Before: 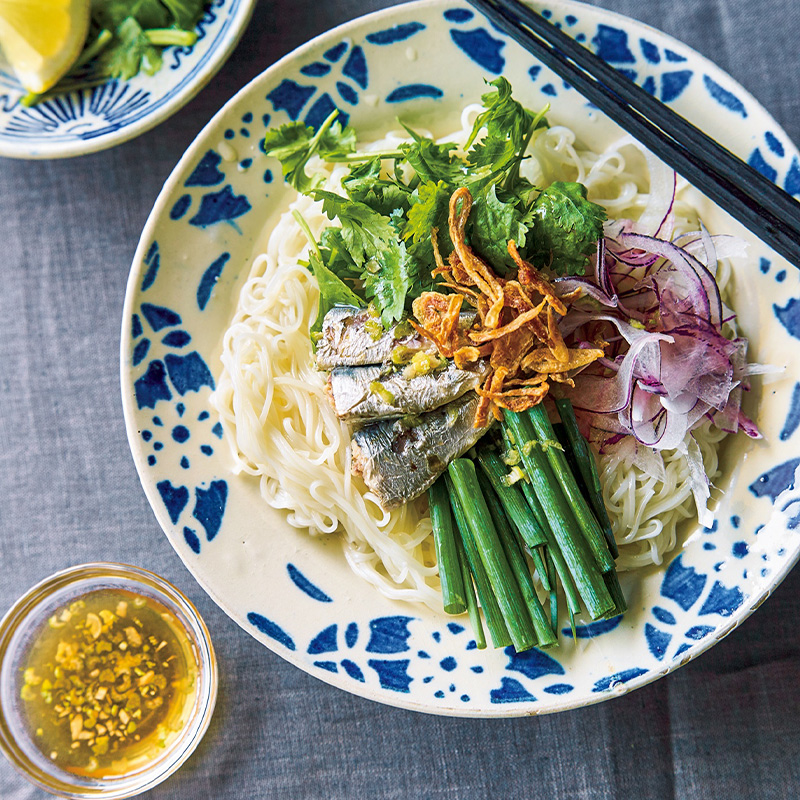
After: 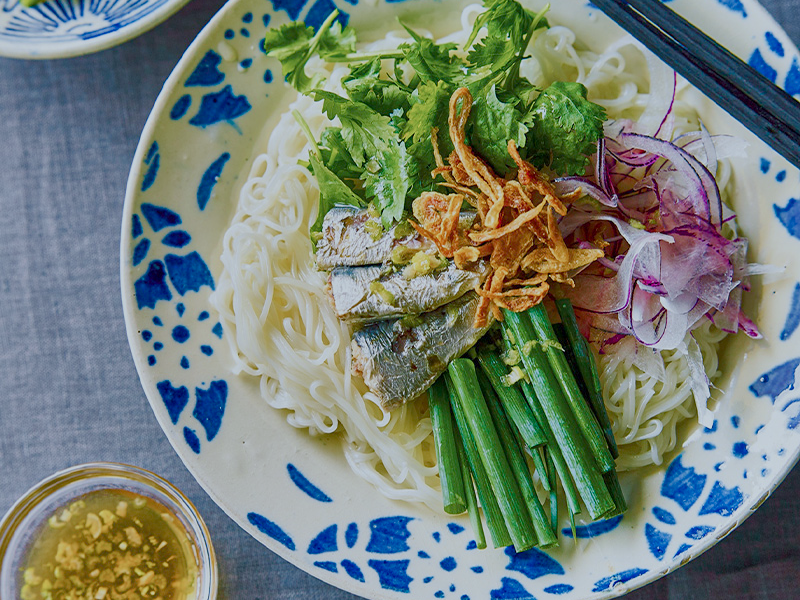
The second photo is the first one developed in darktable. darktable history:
white balance: red 0.925, blue 1.046
shadows and highlights: white point adjustment -3.64, highlights -63.34, highlights color adjustment 42%, soften with gaussian
crop and rotate: top 12.5%, bottom 12.5%
color balance rgb: shadows lift › chroma 1%, shadows lift › hue 113°, highlights gain › chroma 0.2%, highlights gain › hue 333°, perceptual saturation grading › global saturation 20%, perceptual saturation grading › highlights -50%, perceptual saturation grading › shadows 25%, contrast -20%
